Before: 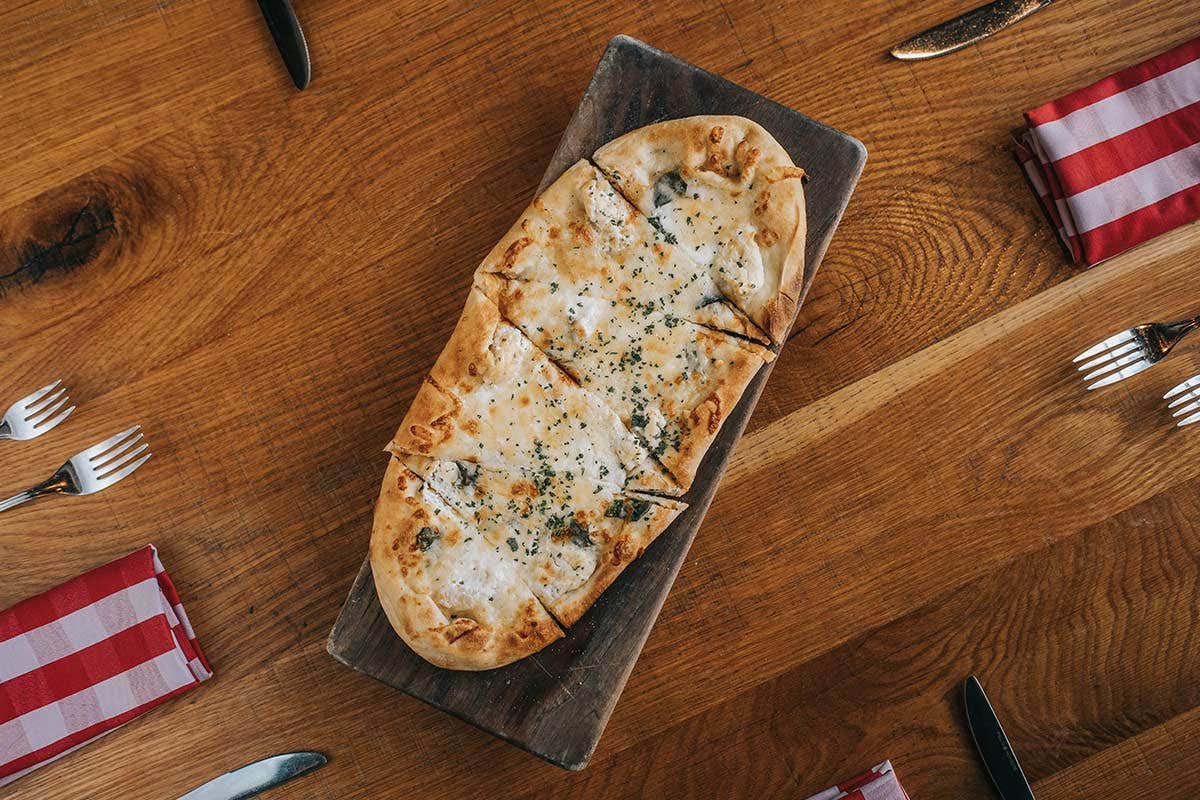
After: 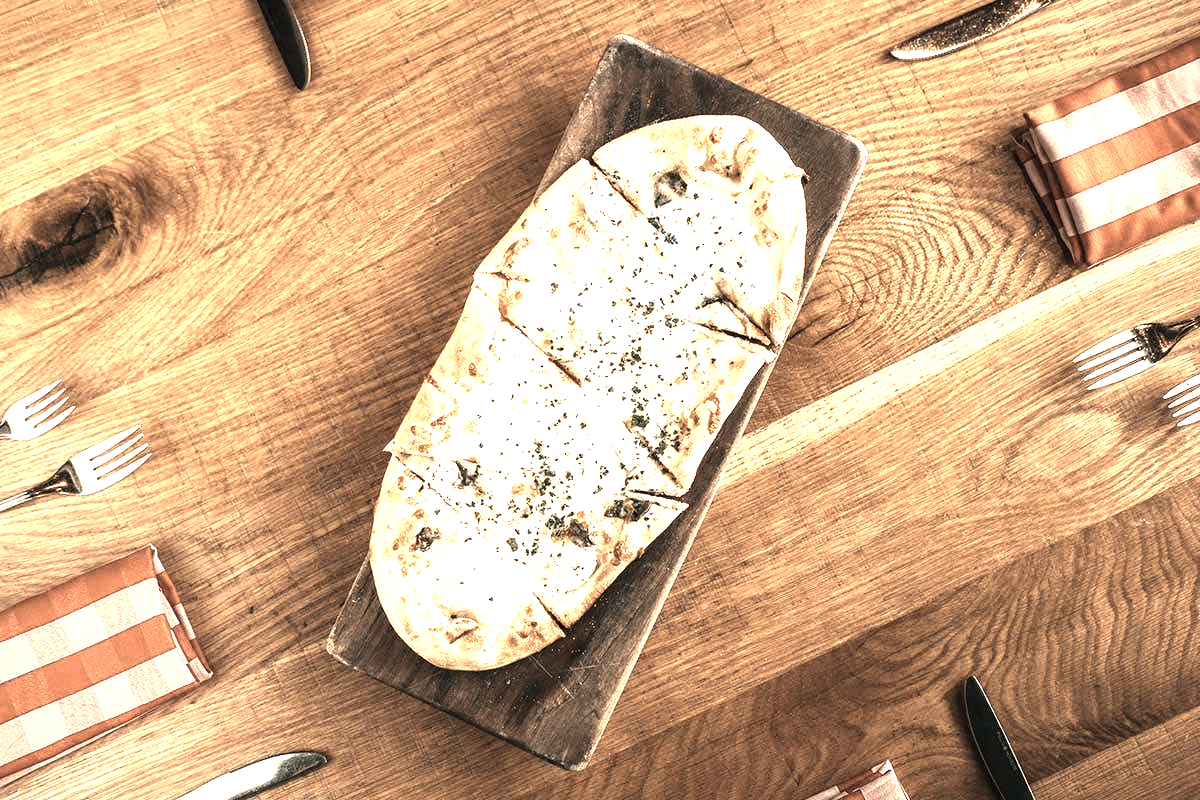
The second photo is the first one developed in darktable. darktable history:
white balance: red 1.467, blue 0.684
color zones: curves: ch0 [(0.25, 0.667) (0.758, 0.368)]; ch1 [(0.215, 0.245) (0.761, 0.373)]; ch2 [(0.247, 0.554) (0.761, 0.436)]
exposure: exposure 0.669 EV, compensate highlight preservation false
